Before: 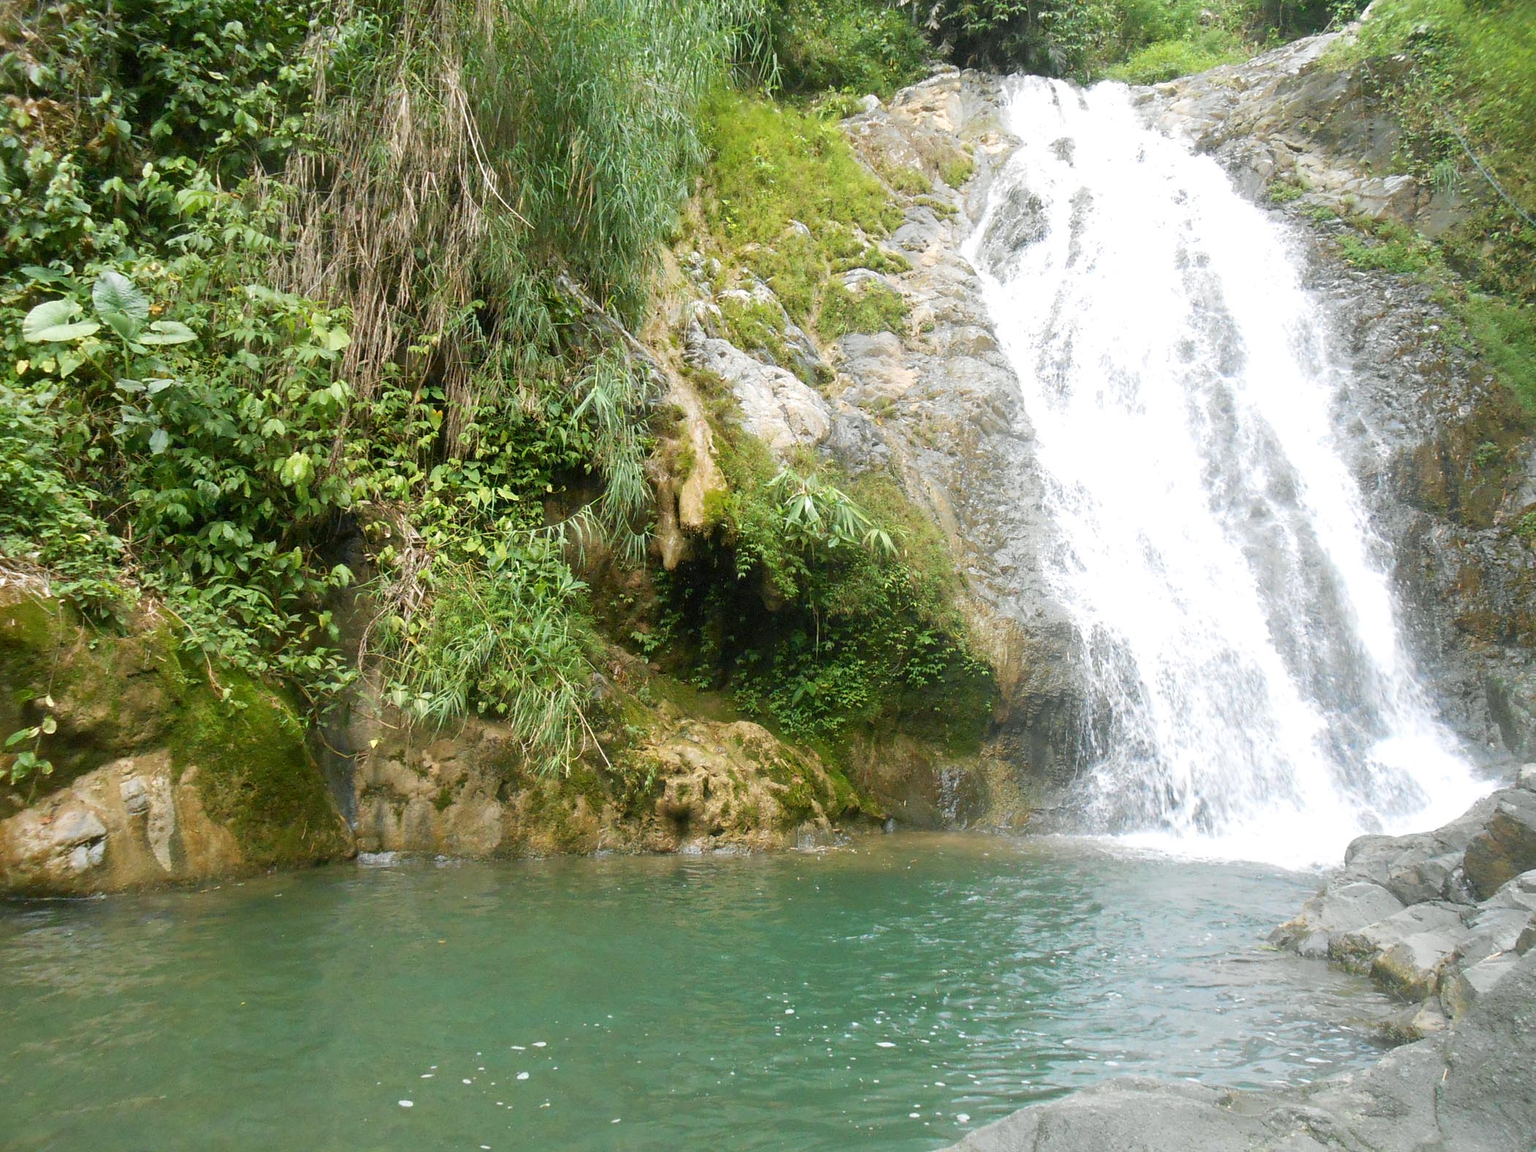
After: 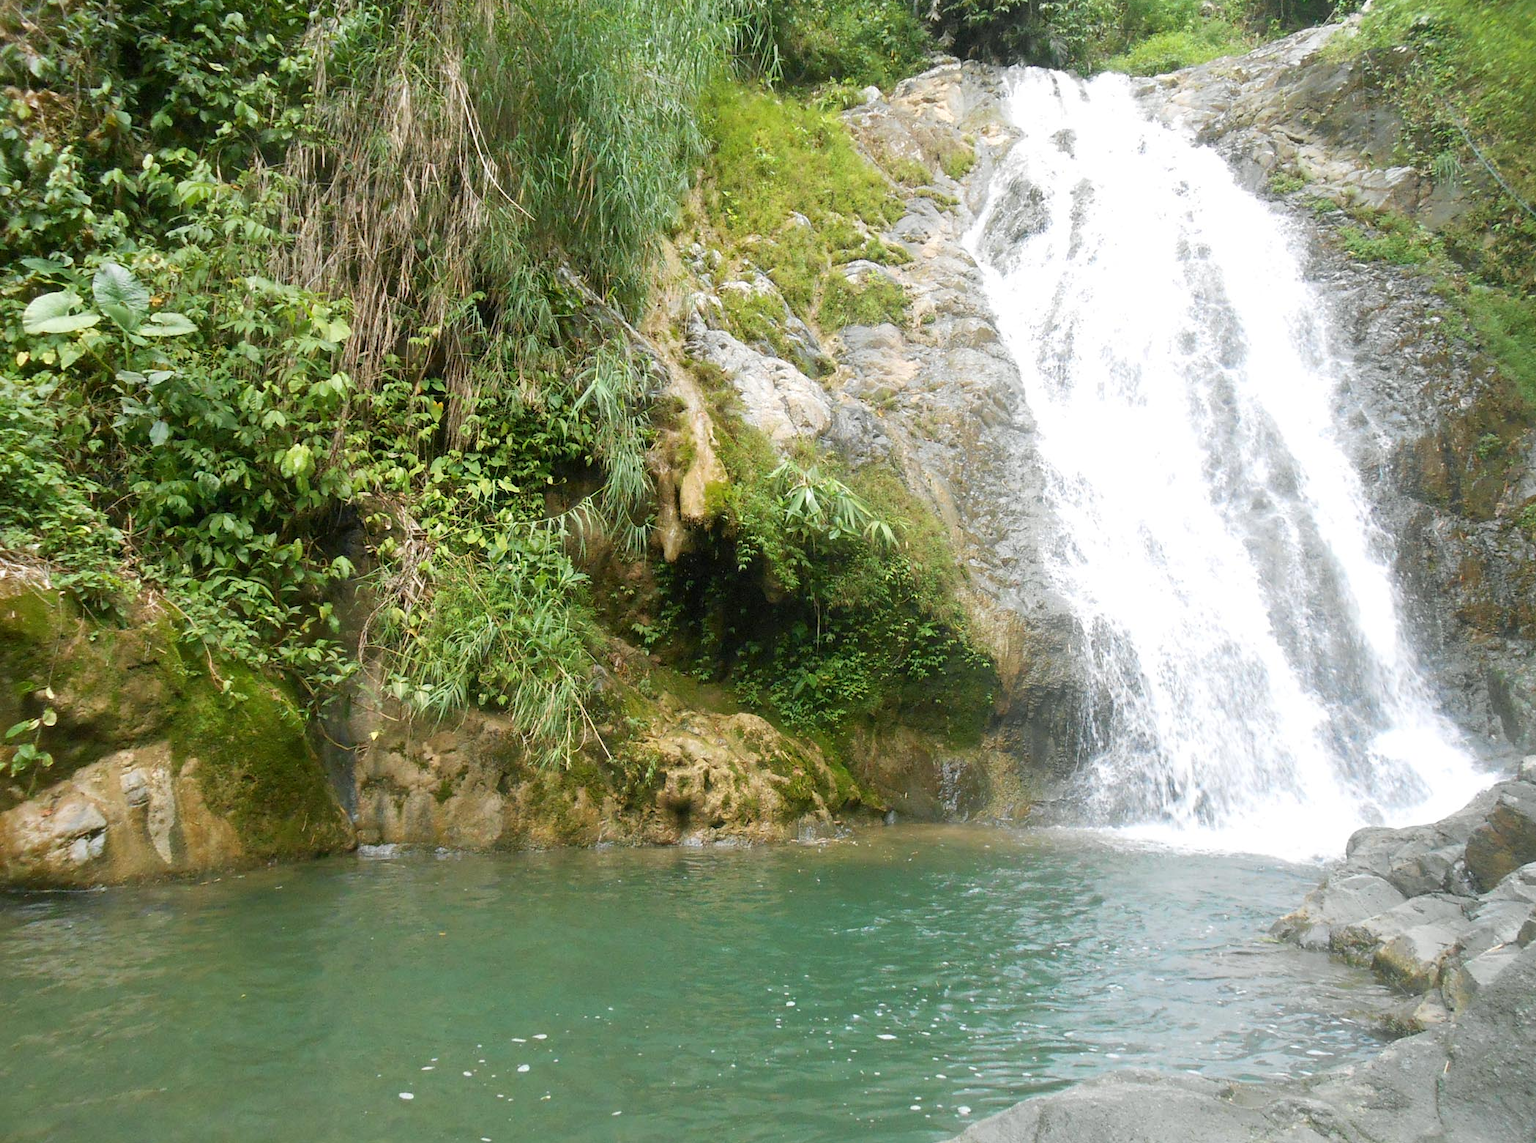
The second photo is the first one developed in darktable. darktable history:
crop: top 0.818%, right 0.059%
